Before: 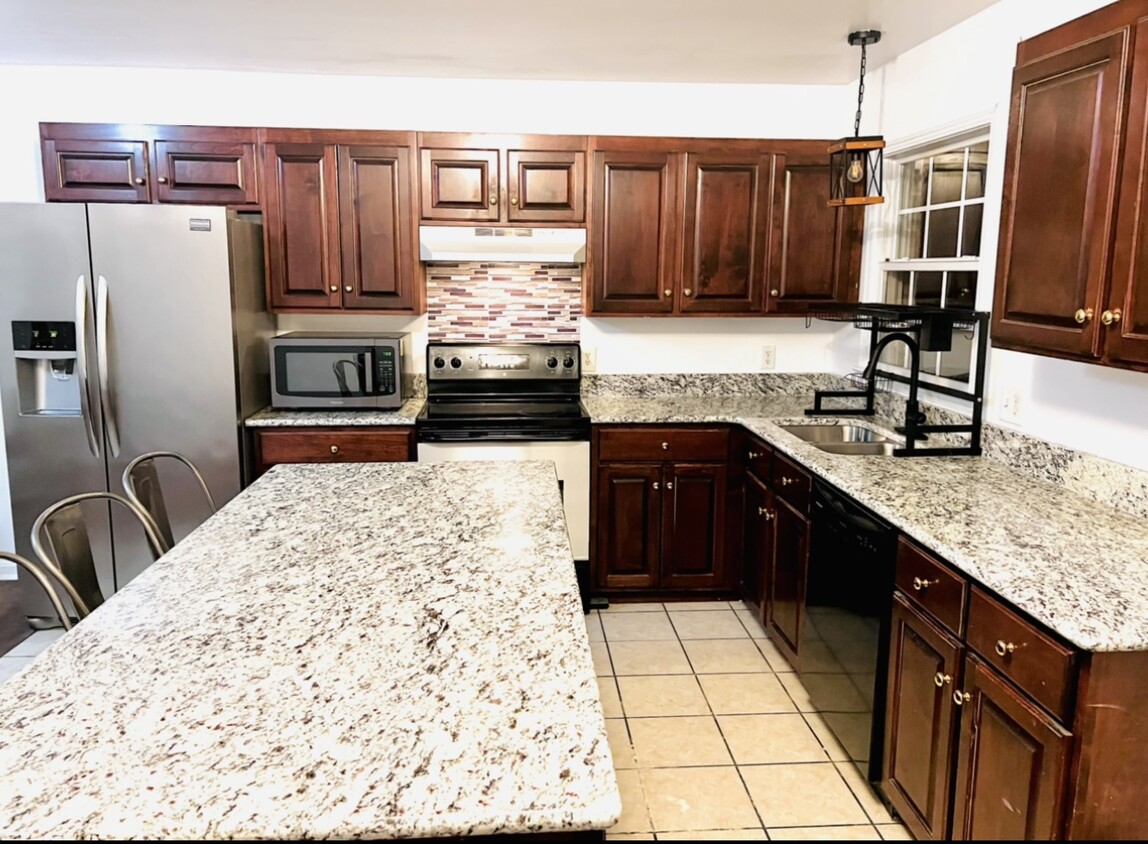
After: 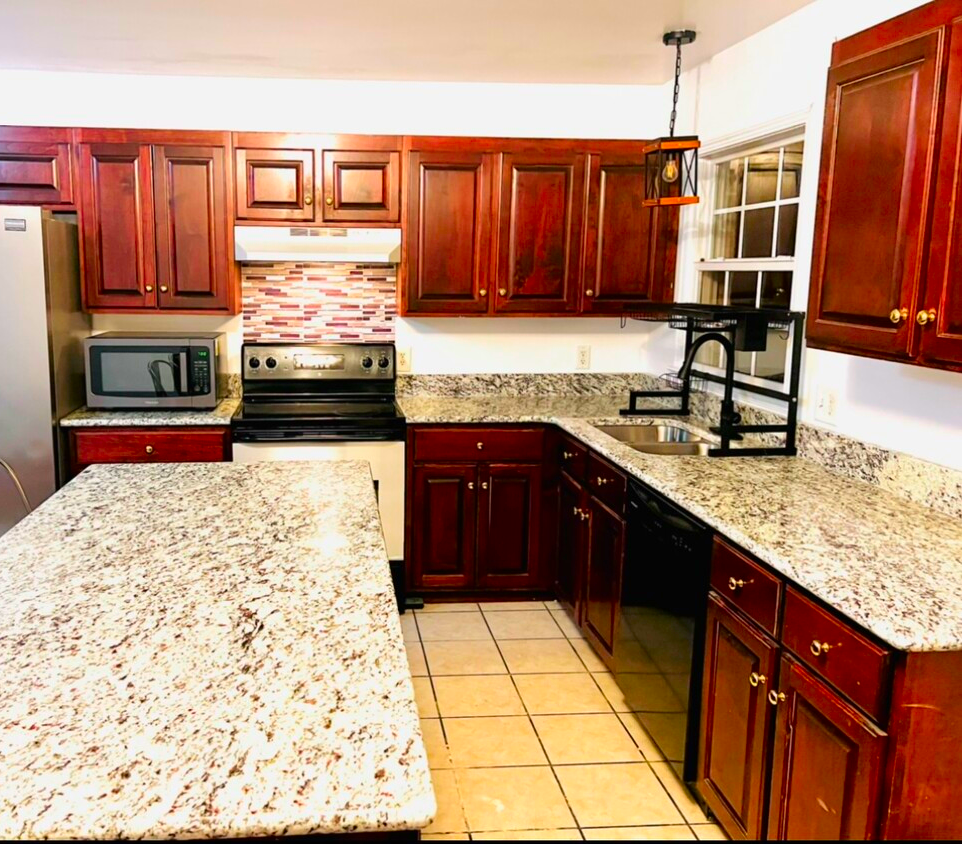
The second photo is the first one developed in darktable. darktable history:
crop: left 16.168%
color correction: highlights b* -0.032, saturation 1.76
